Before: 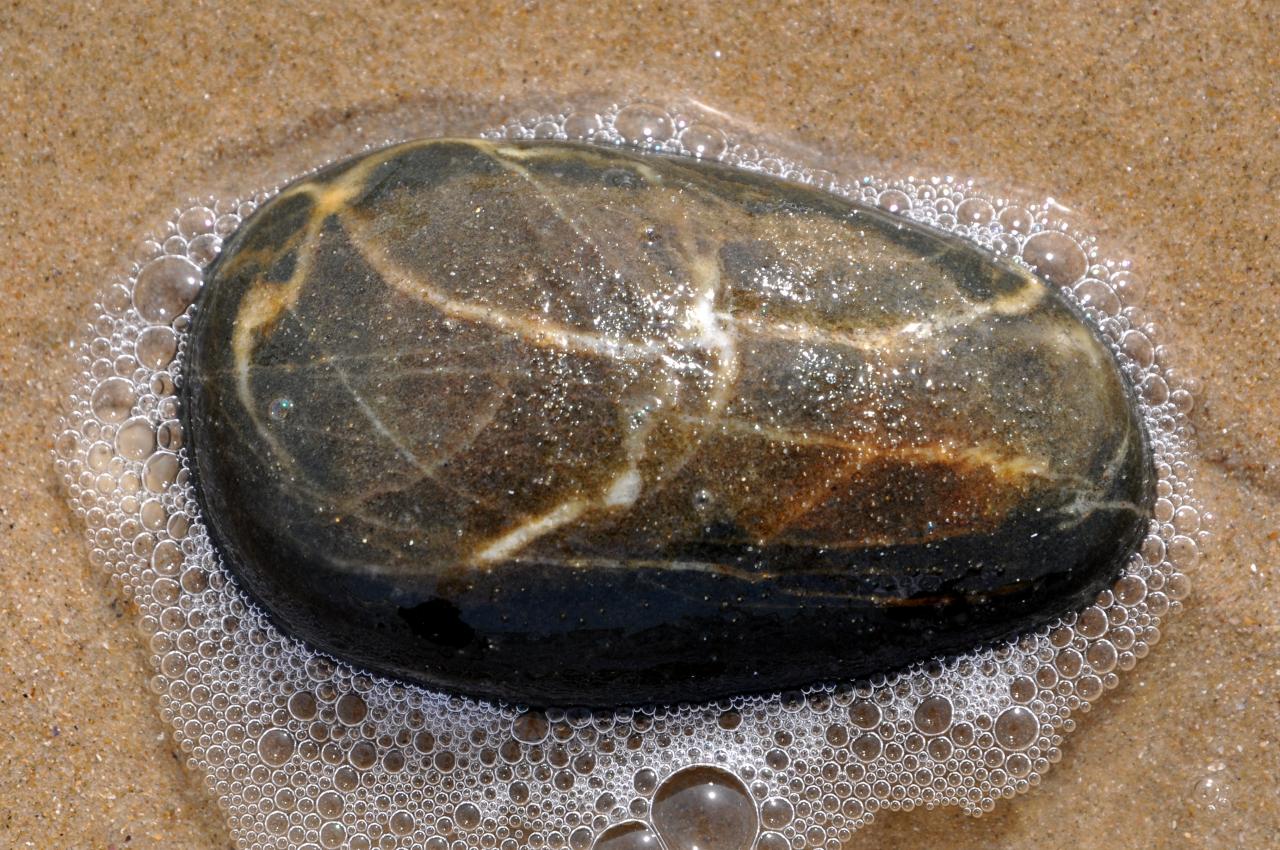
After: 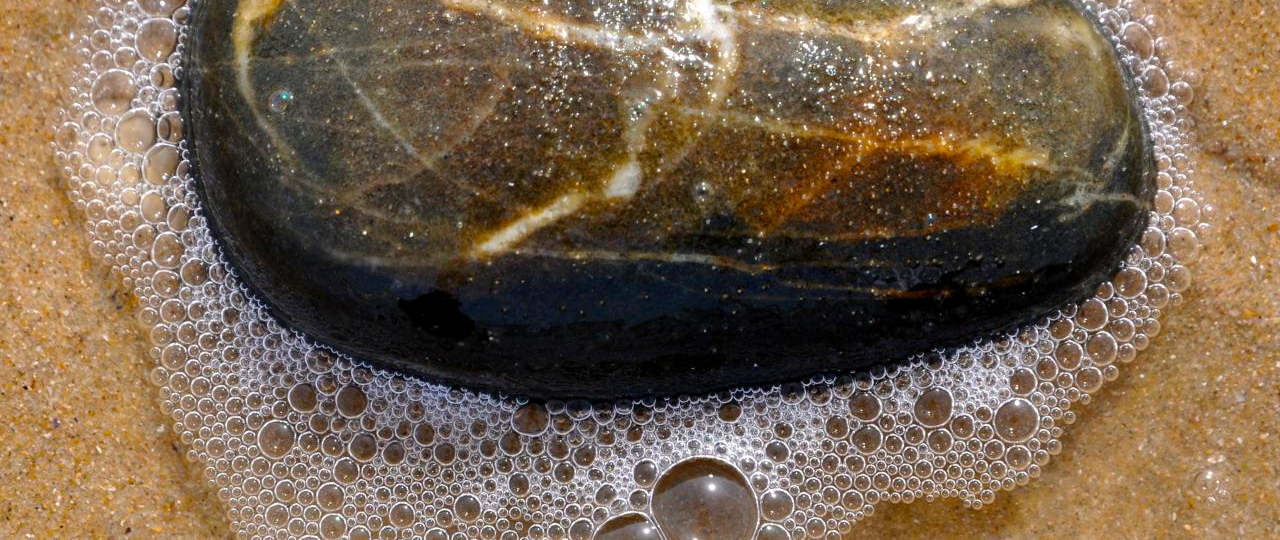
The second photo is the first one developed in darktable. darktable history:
crop and rotate: top 36.435%
color balance rgb: perceptual saturation grading › global saturation 25%, global vibrance 20%
